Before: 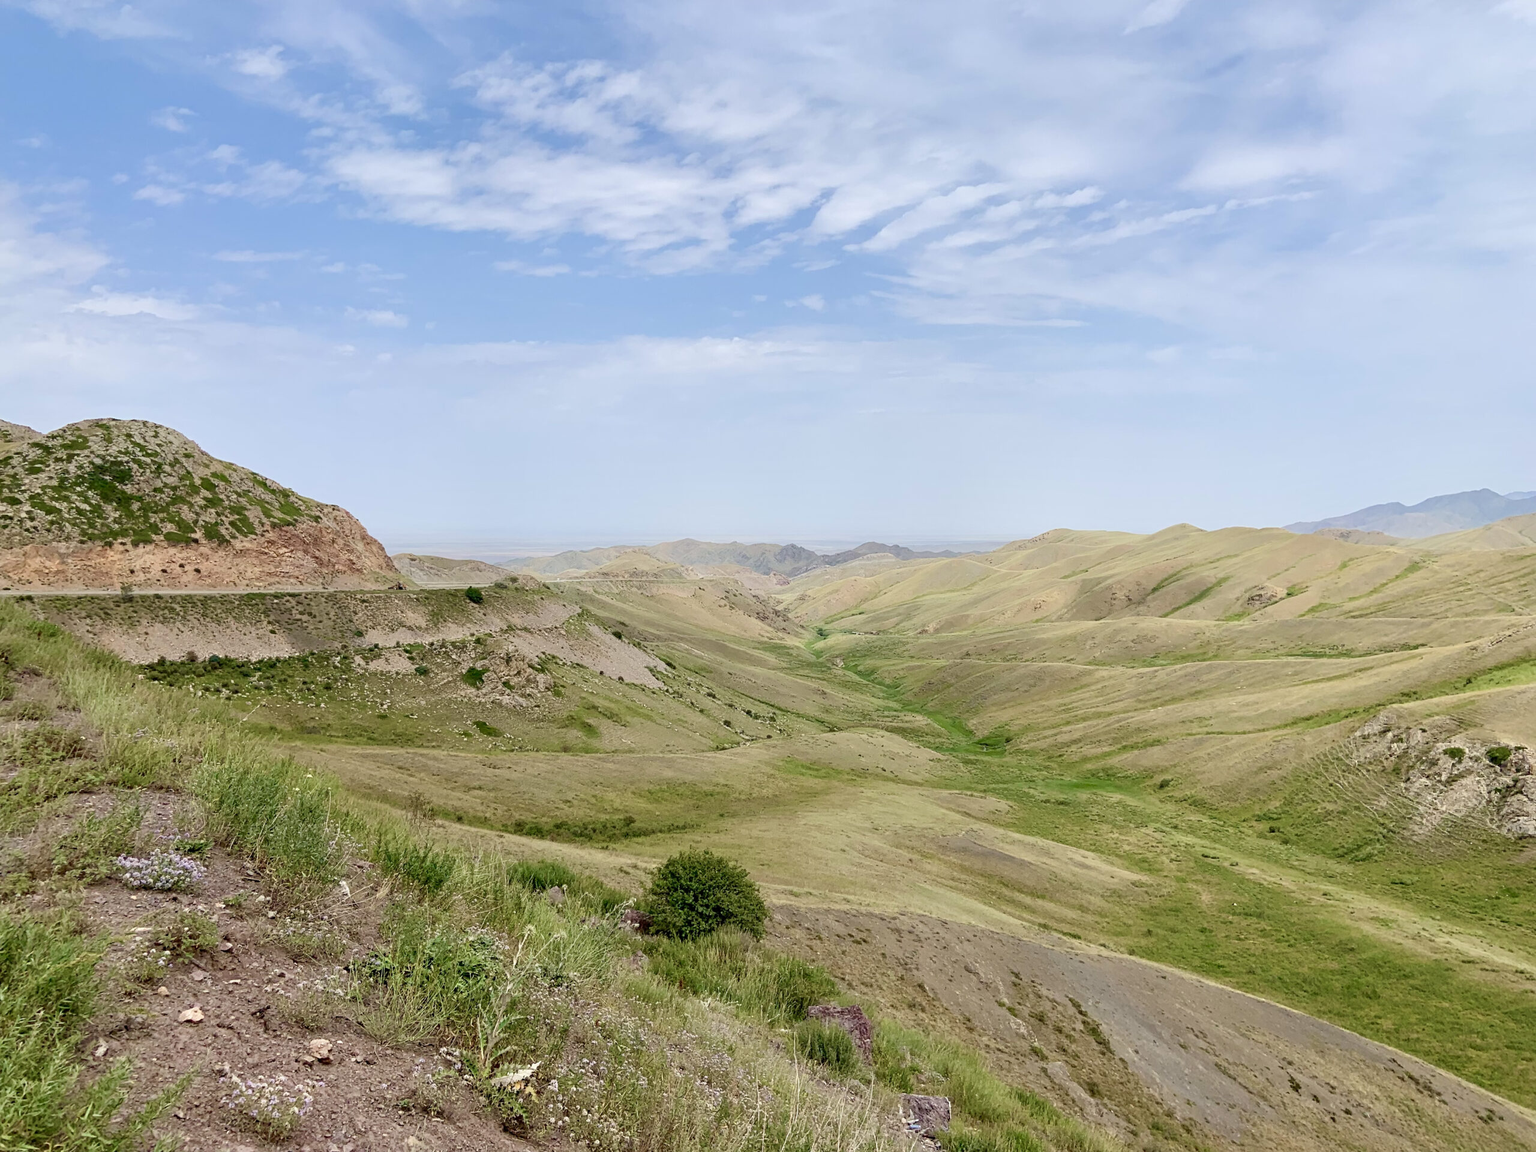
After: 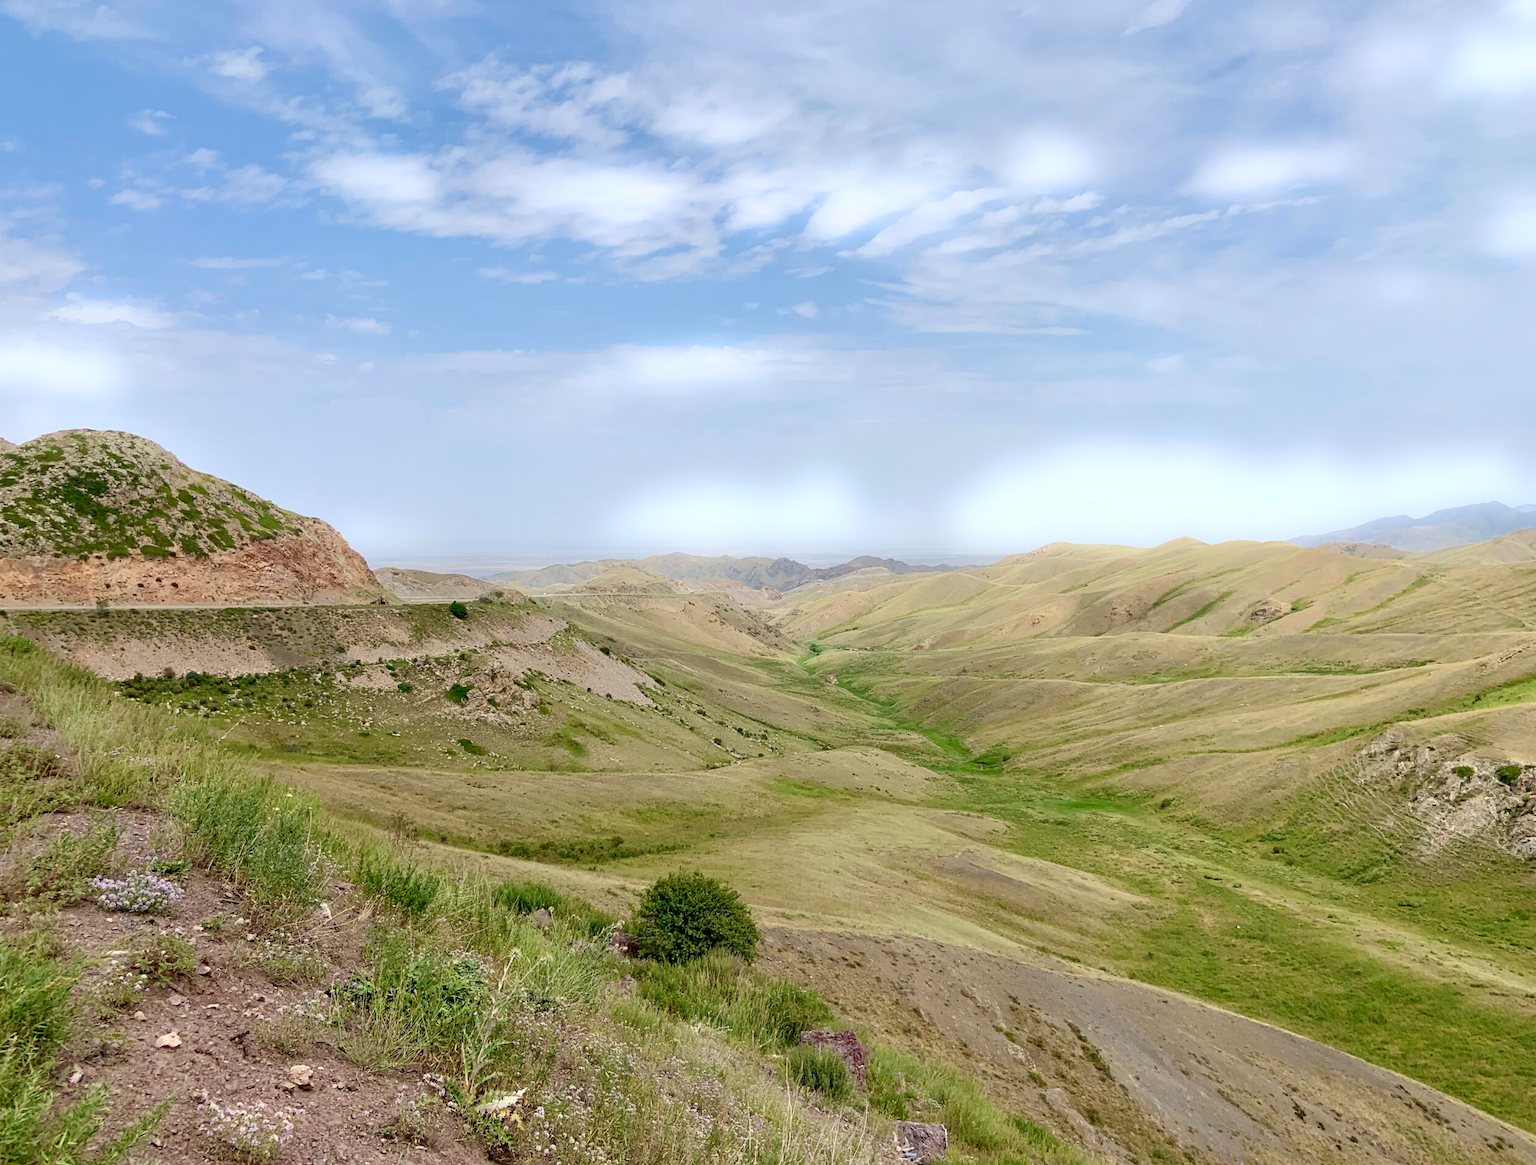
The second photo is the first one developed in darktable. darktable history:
crop and rotate: left 1.774%, right 0.633%, bottom 1.28%
bloom: size 5%, threshold 95%, strength 15%
